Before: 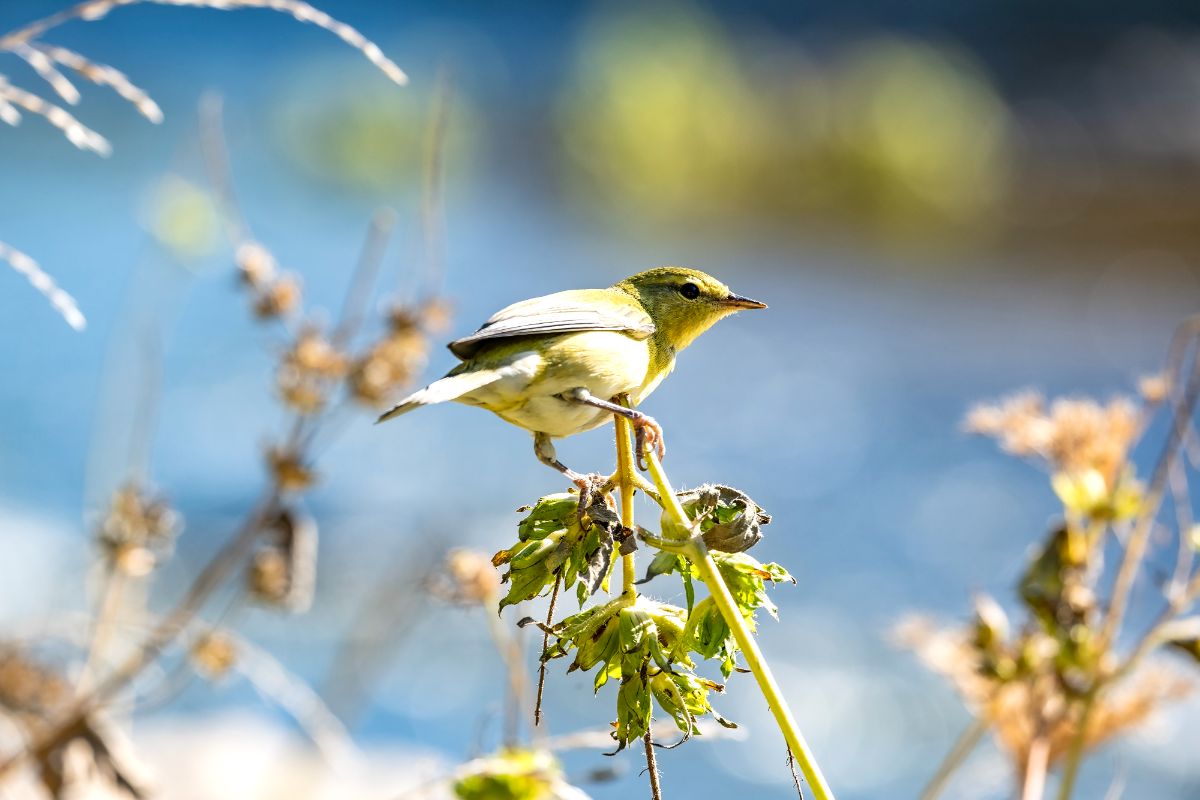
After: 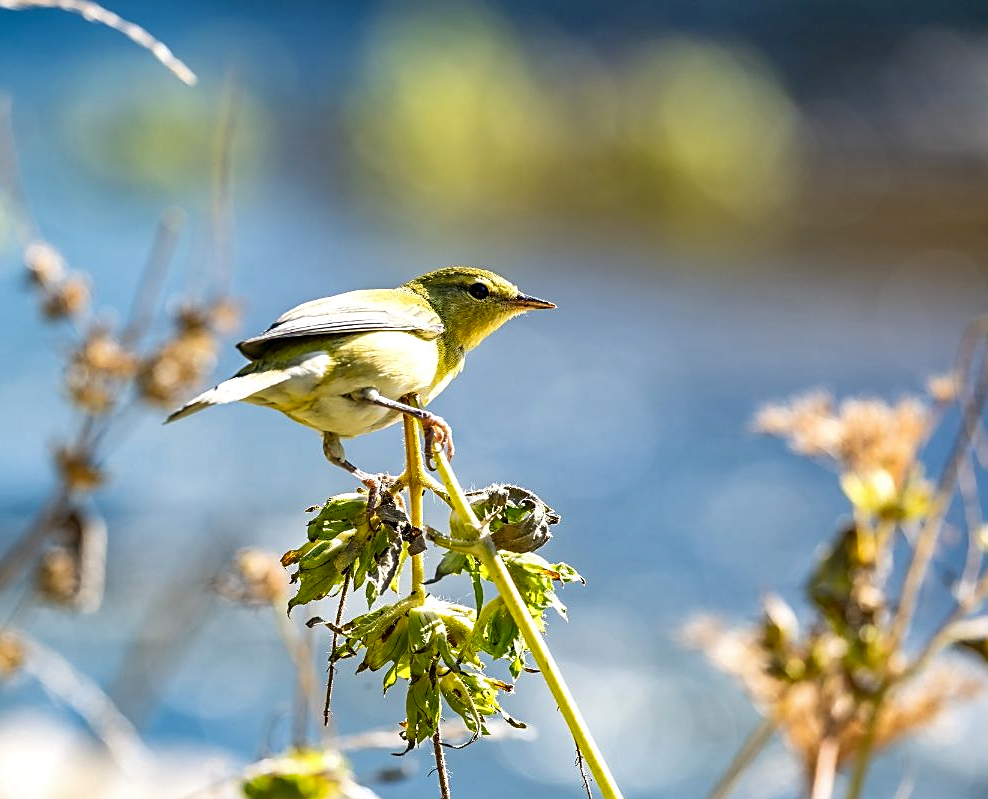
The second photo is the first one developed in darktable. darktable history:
crop: left 17.664%, bottom 0.035%
sharpen: on, module defaults
shadows and highlights: low approximation 0.01, soften with gaussian
